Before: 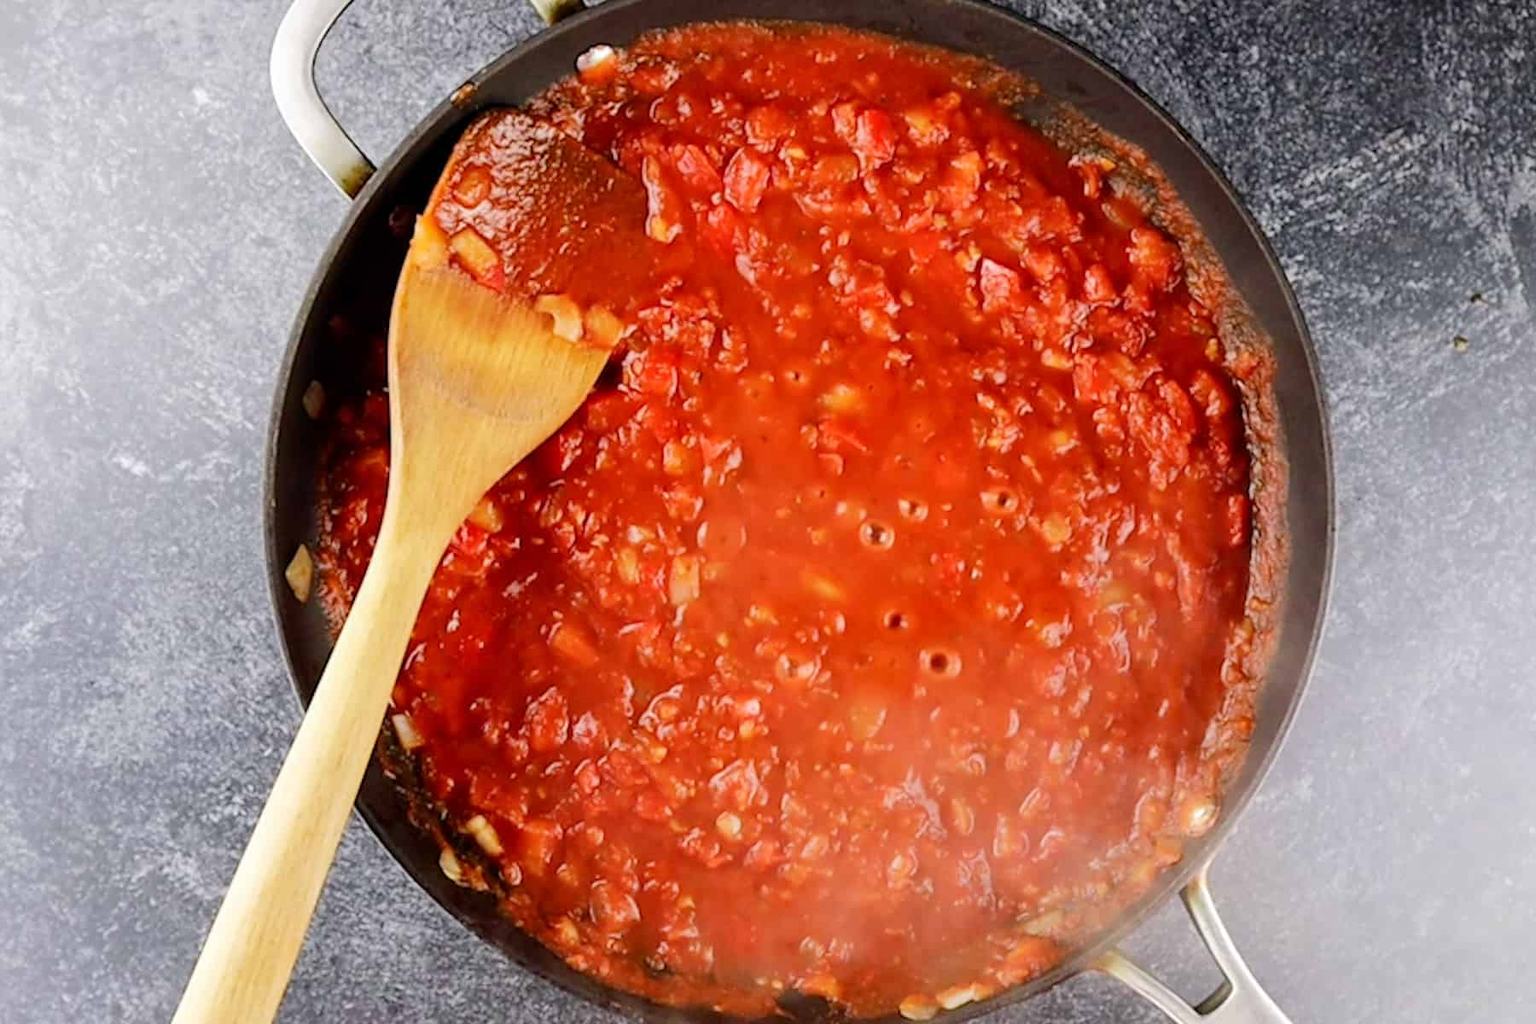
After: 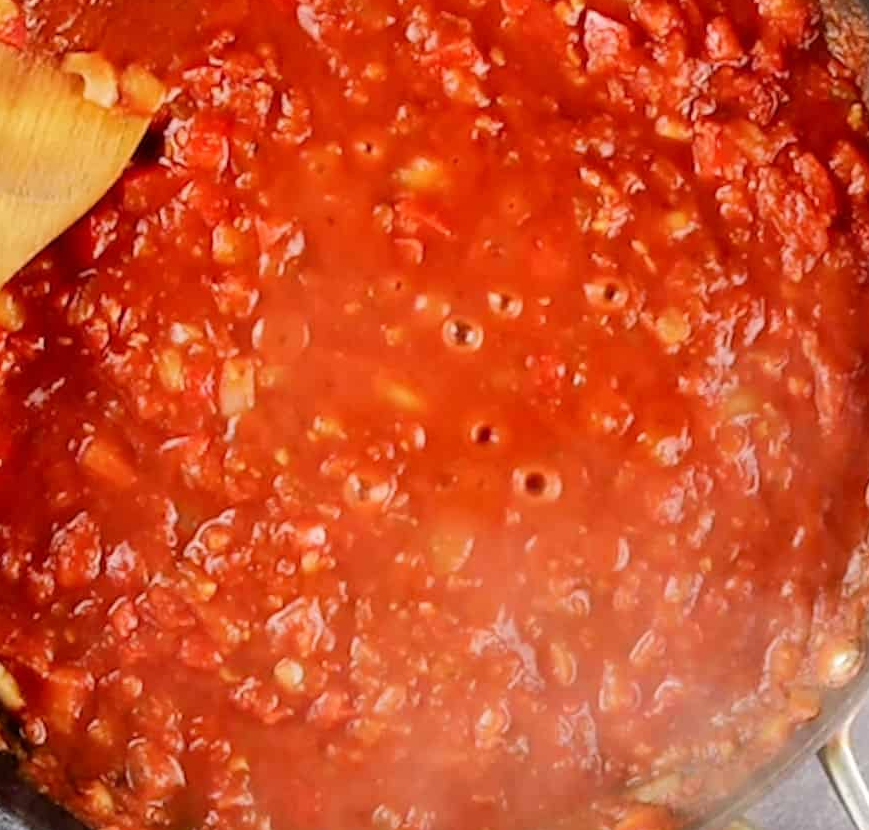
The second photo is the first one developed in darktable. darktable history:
crop: left 31.405%, top 24.447%, right 20.283%, bottom 6.316%
